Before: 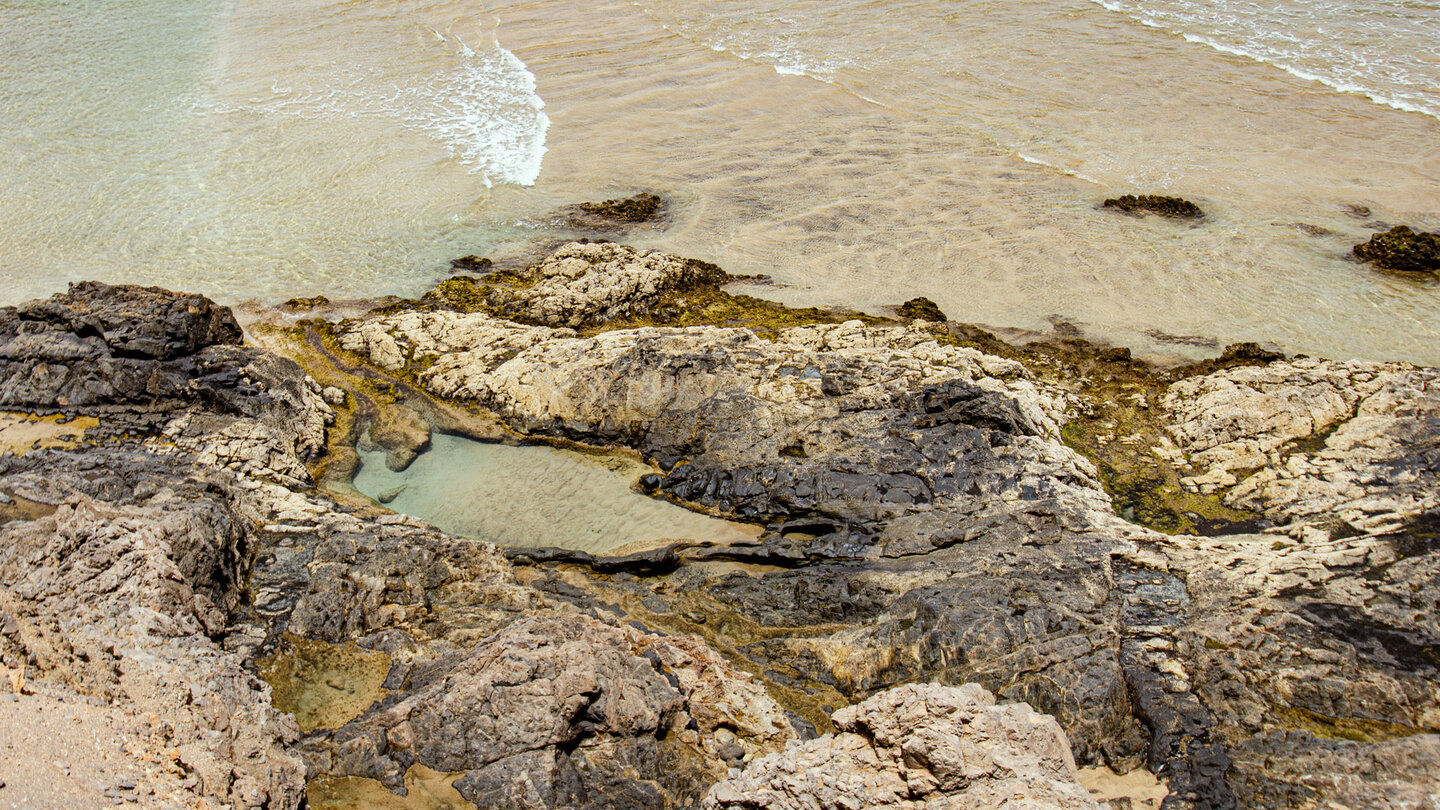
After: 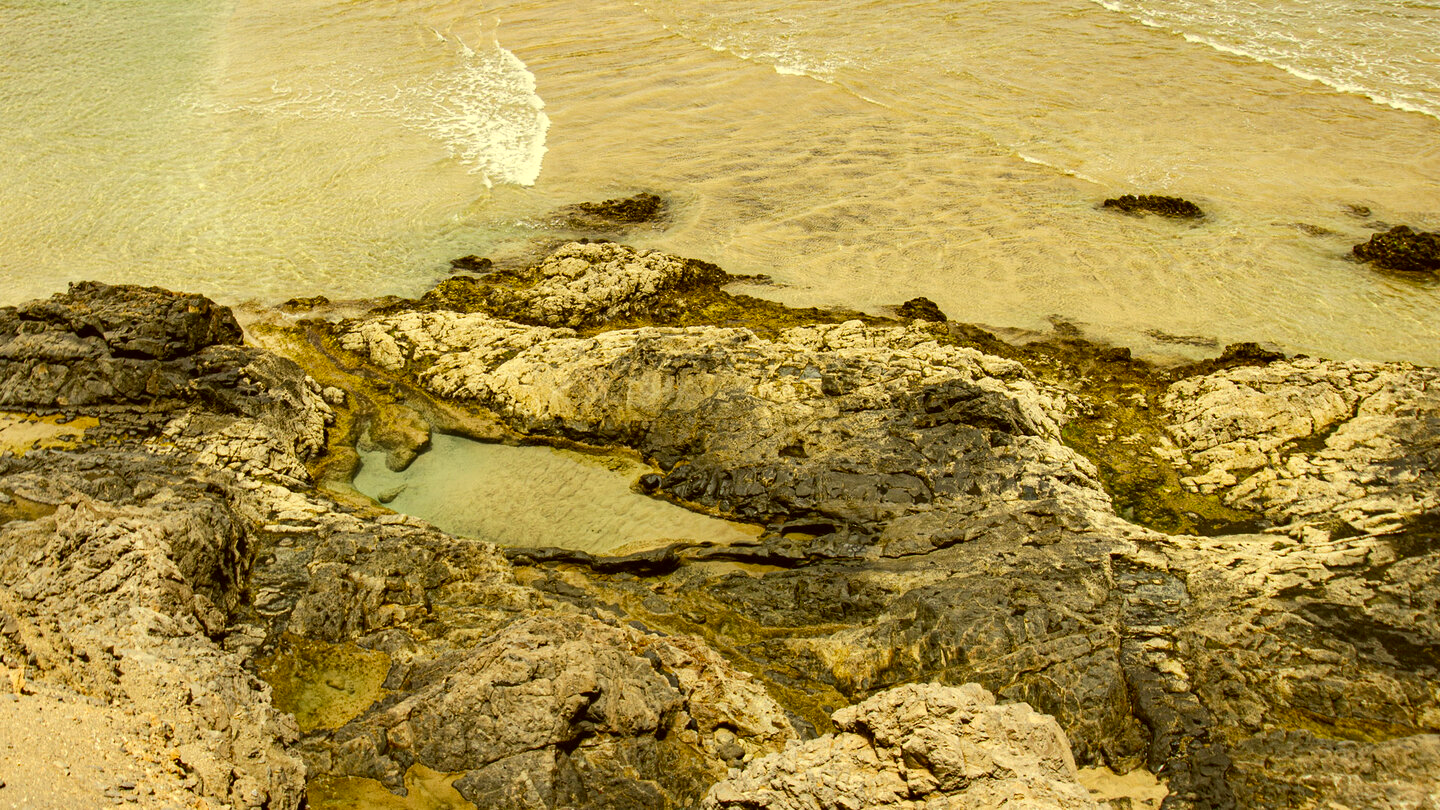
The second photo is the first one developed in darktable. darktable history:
exposure: exposure 0.373 EV, compensate highlight preservation false
color correction: highlights a* 0.097, highlights b* 29.7, shadows a* -0.293, shadows b* 21.8
tone equalizer: -8 EV 0.243 EV, -7 EV 0.414 EV, -6 EV 0.38 EV, -5 EV 0.218 EV, -3 EV -0.253 EV, -2 EV -0.438 EV, -1 EV -0.443 EV, +0 EV -0.272 EV
